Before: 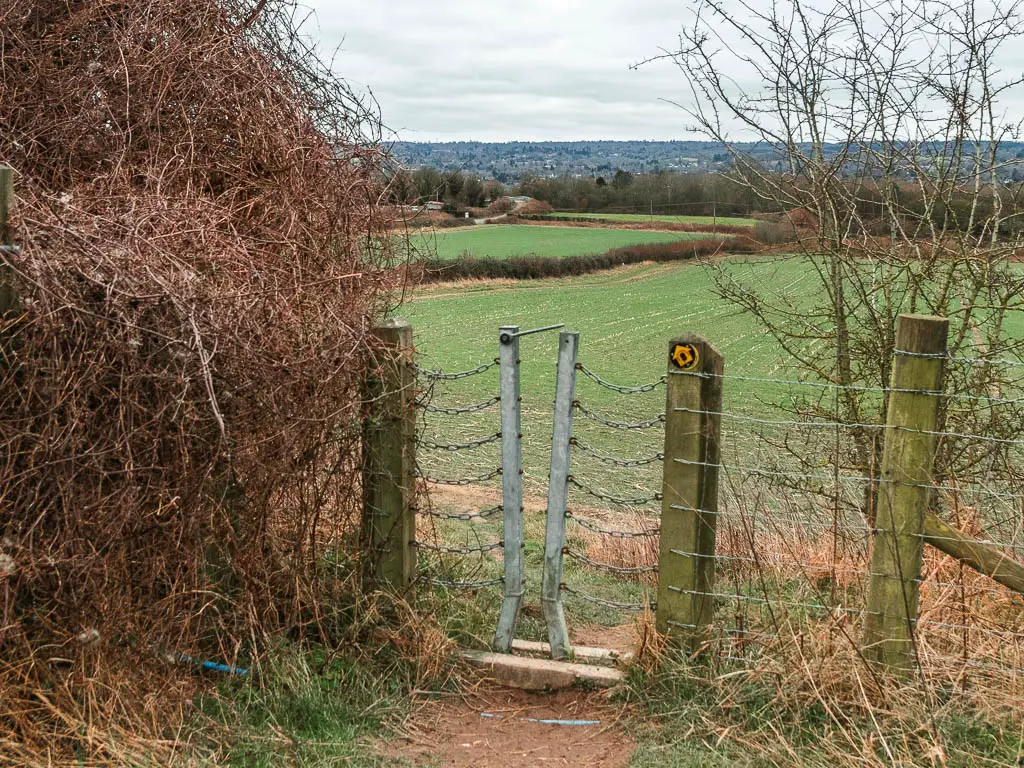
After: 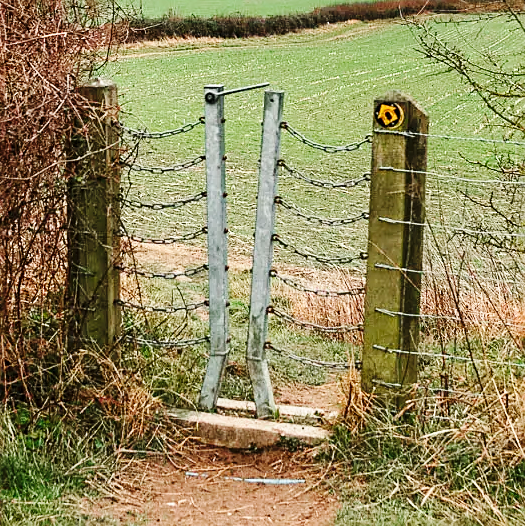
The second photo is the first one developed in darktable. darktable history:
crop and rotate: left 28.815%, top 31.398%, right 19.841%
sharpen: on, module defaults
base curve: curves: ch0 [(0, 0) (0.036, 0.025) (0.121, 0.166) (0.206, 0.329) (0.605, 0.79) (1, 1)], preserve colors none
